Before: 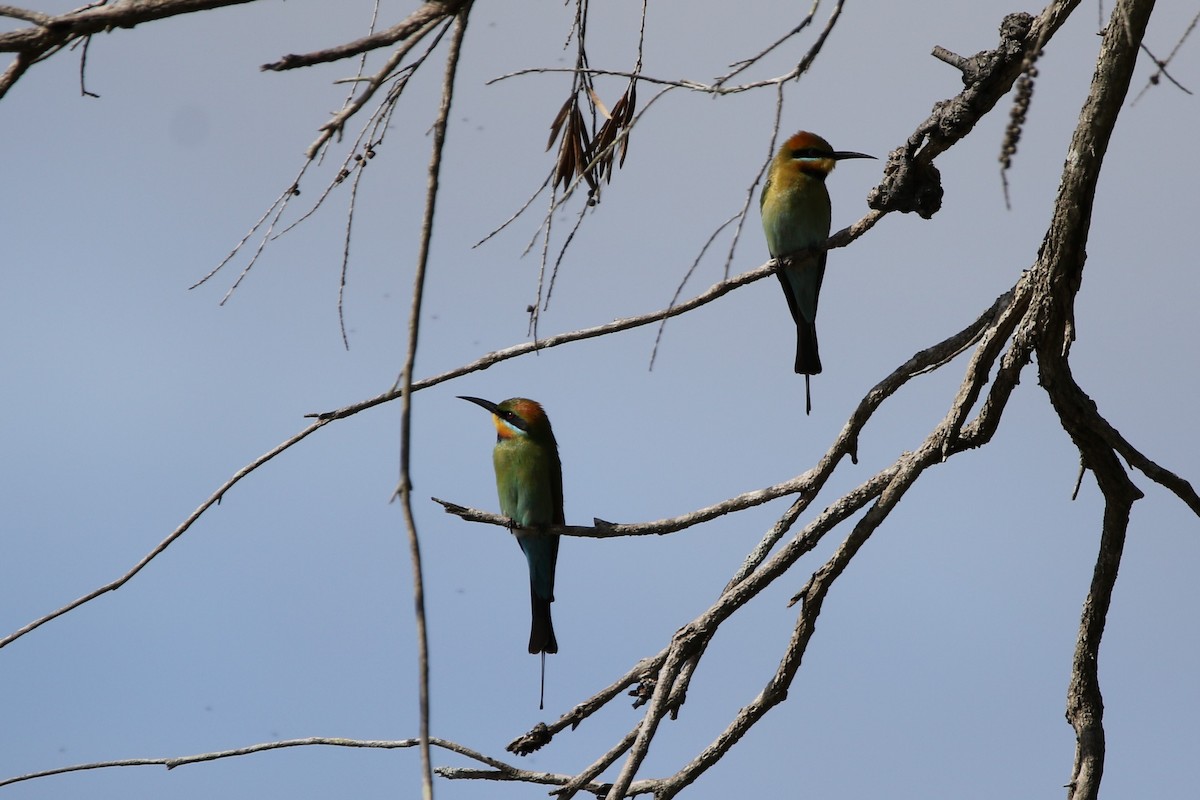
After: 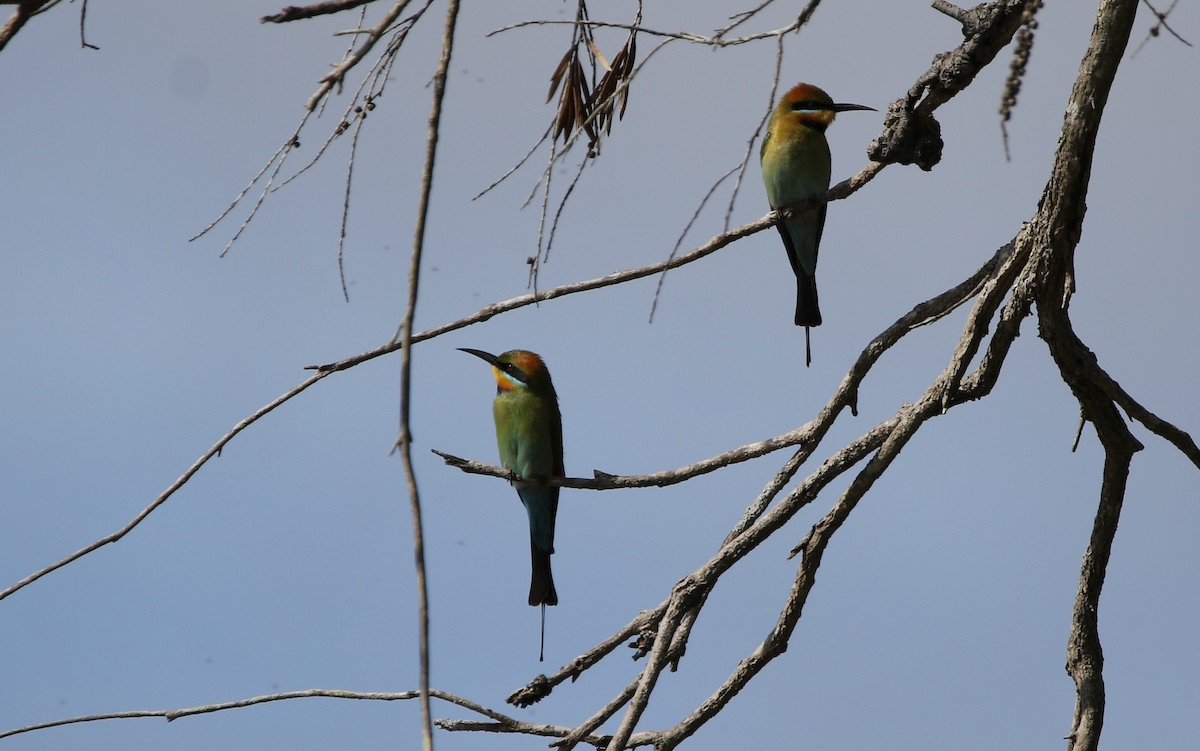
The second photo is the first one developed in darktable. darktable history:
crop and rotate: top 6.083%
shadows and highlights: shadows 30.14
